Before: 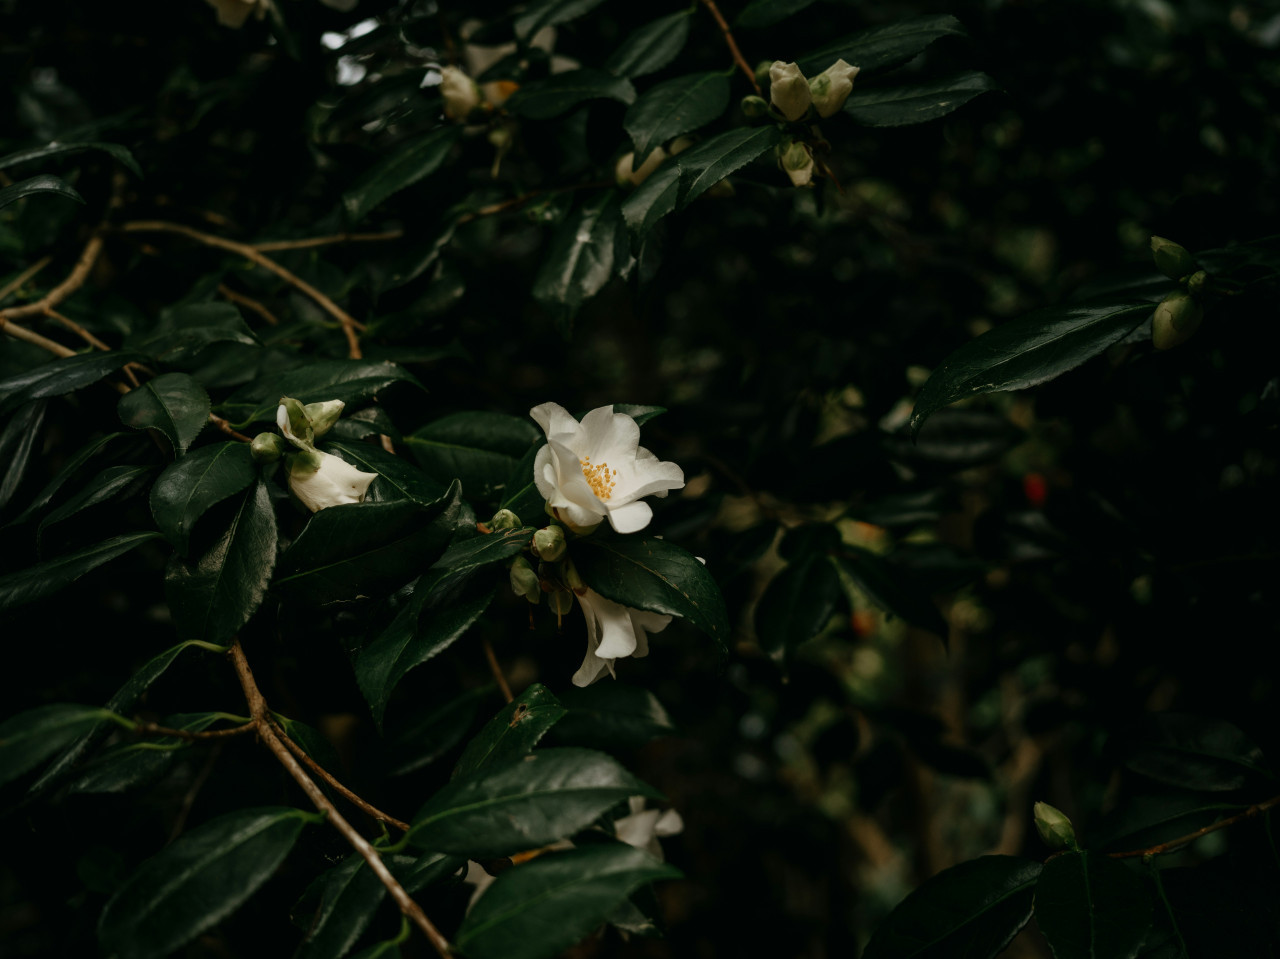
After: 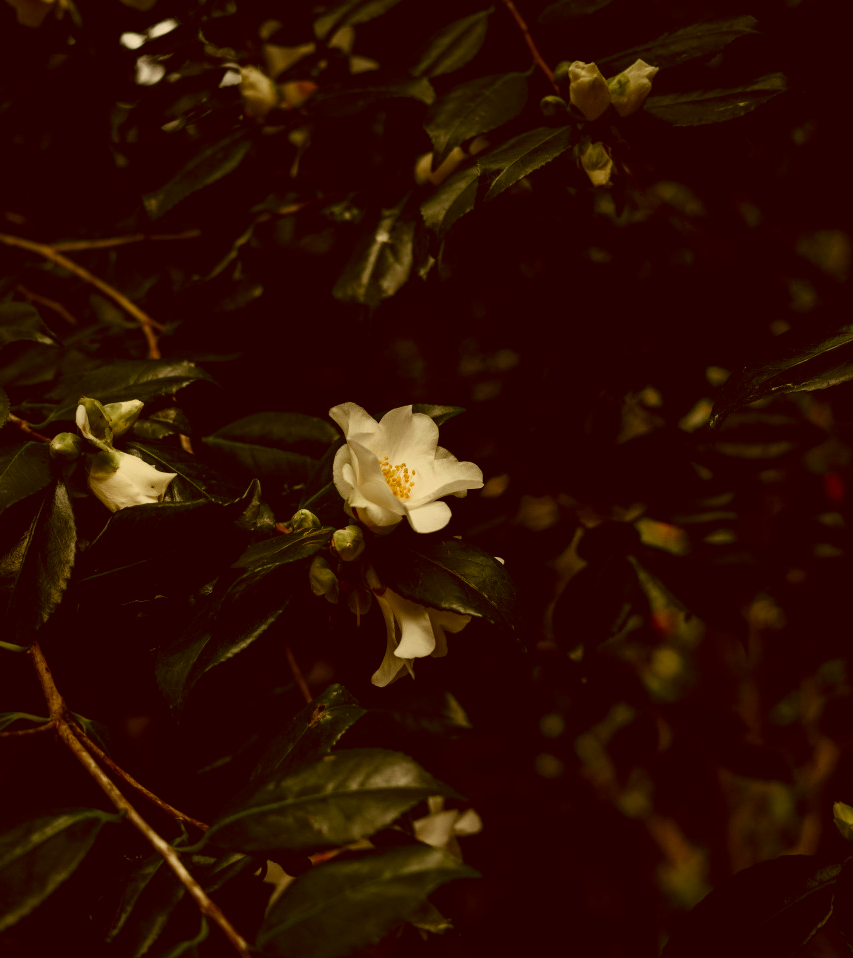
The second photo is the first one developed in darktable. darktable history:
color correction: highlights a* 1.12, highlights b* 24.26, shadows a* 15.58, shadows b* 24.26
contrast brightness saturation: contrast 0.14
crop and rotate: left 15.754%, right 17.579%
